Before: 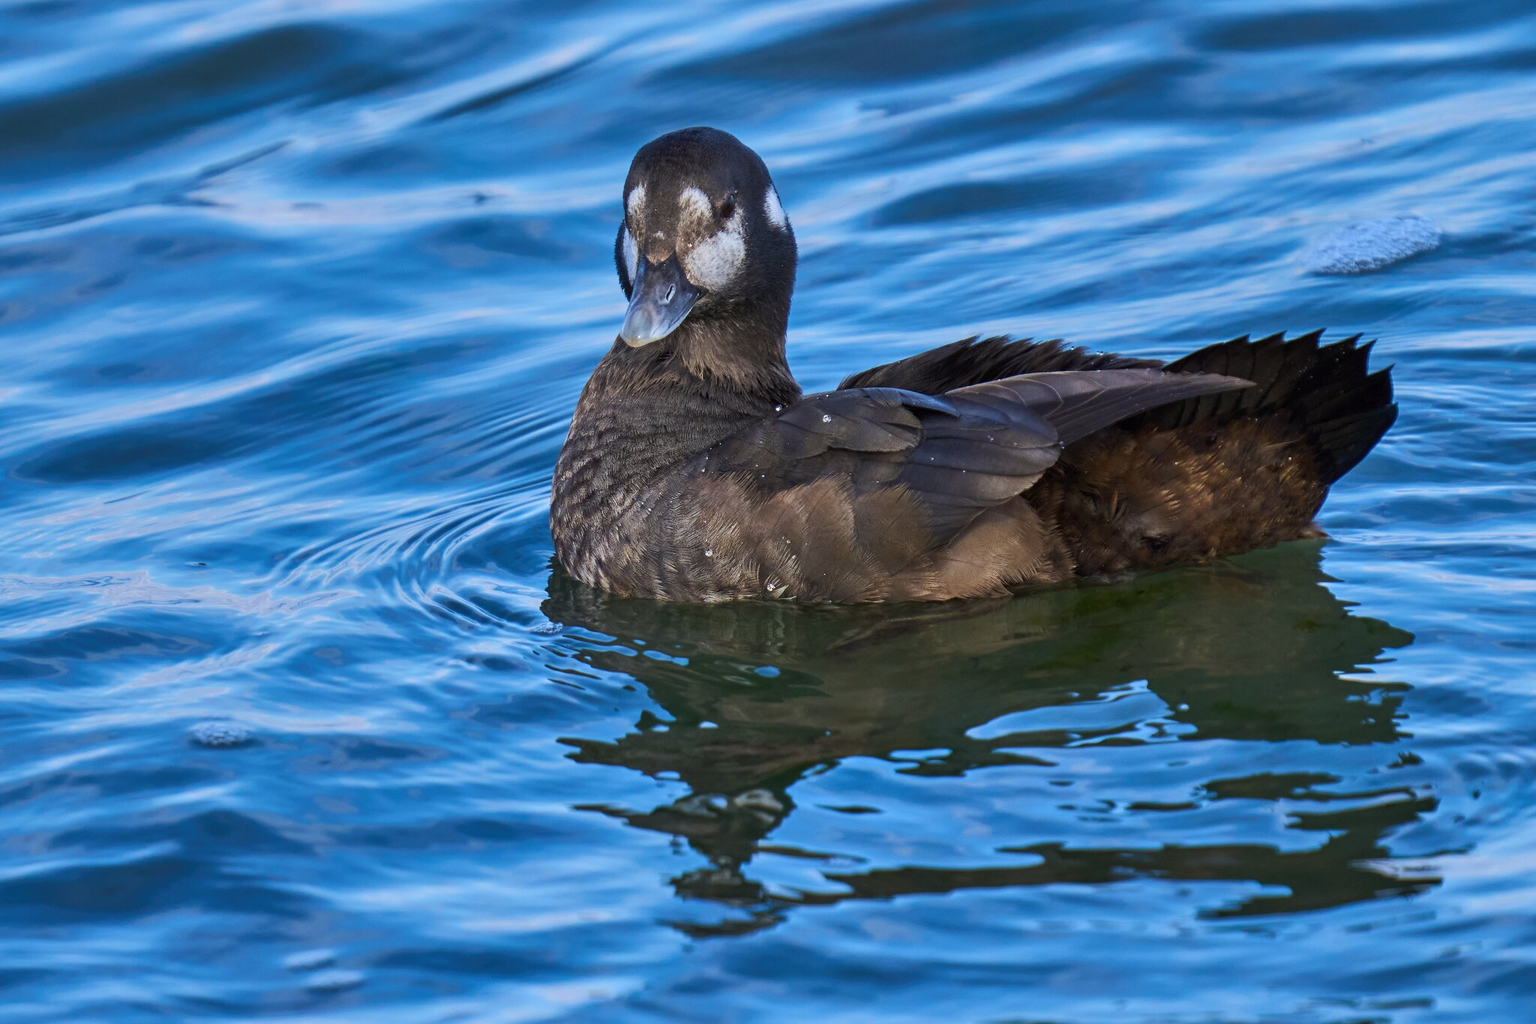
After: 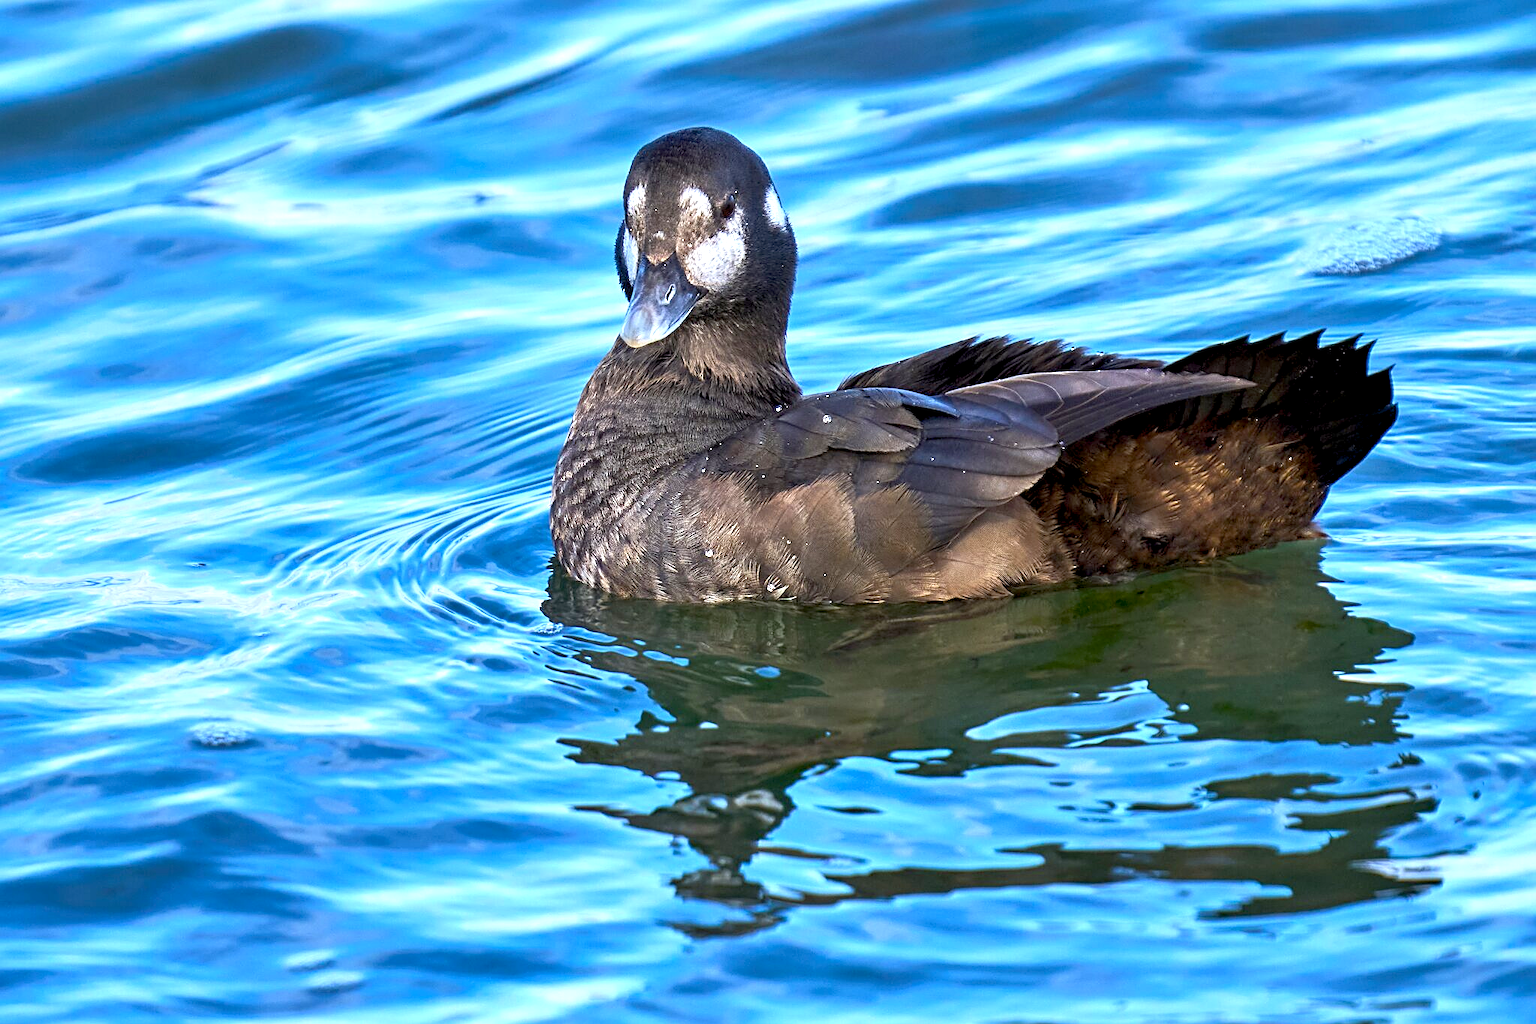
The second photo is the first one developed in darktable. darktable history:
color balance rgb: global offset › luminance -1.443%, perceptual saturation grading › global saturation -4.305%, perceptual saturation grading › shadows -1.696%, global vibrance 14.675%
sharpen: on, module defaults
exposure: black level correction 0, exposure 1.103 EV, compensate highlight preservation false
